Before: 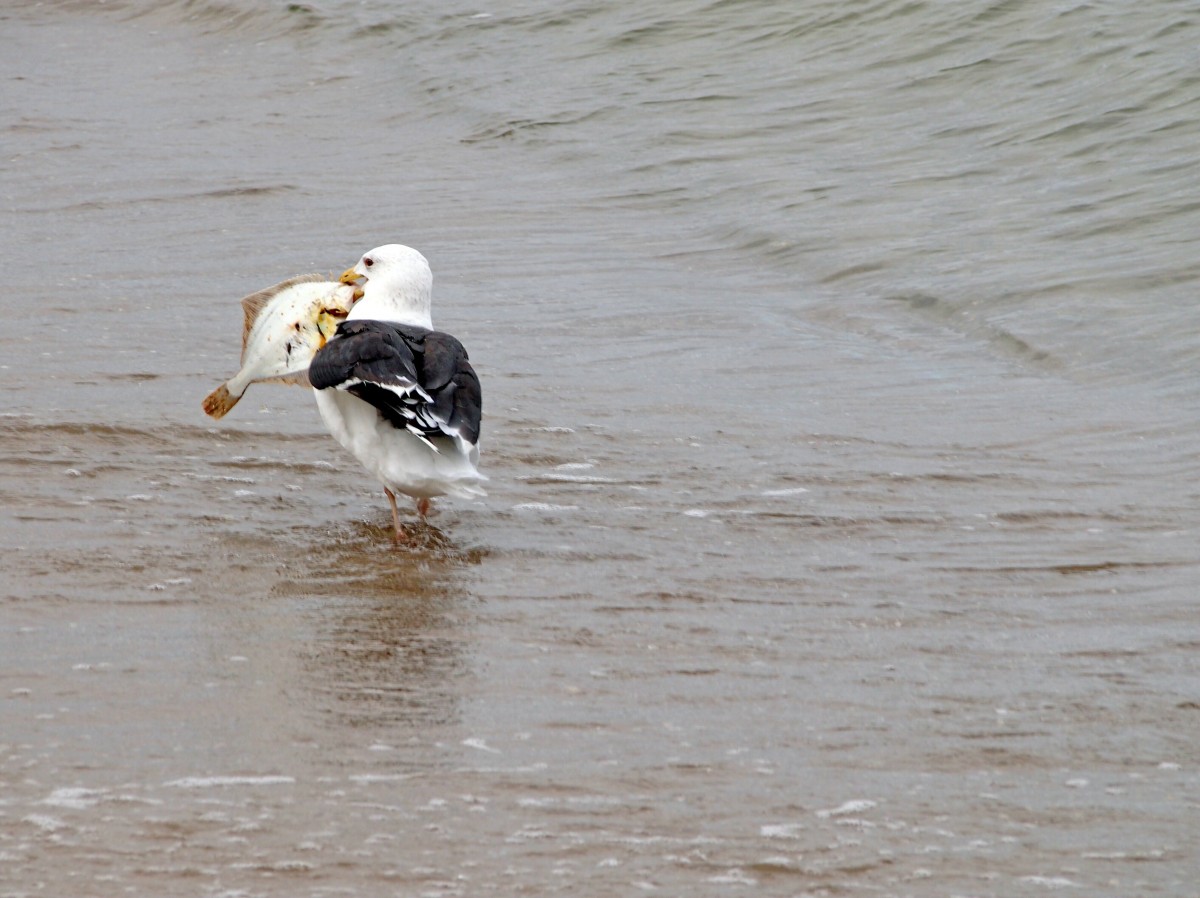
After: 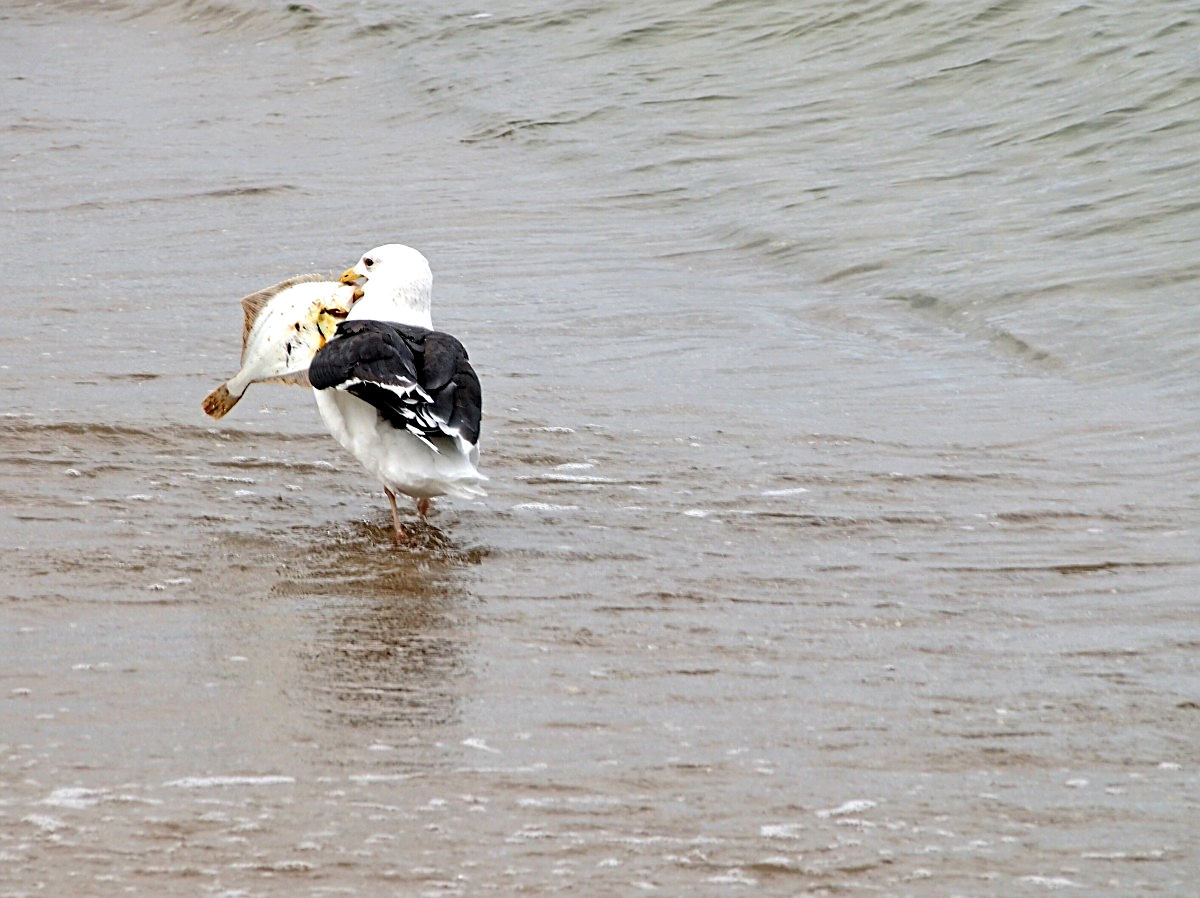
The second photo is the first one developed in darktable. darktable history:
tone equalizer: -8 EV -0.44 EV, -7 EV -0.389 EV, -6 EV -0.357 EV, -5 EV -0.256 EV, -3 EV 0.234 EV, -2 EV 0.351 EV, -1 EV 0.369 EV, +0 EV 0.439 EV, edges refinement/feathering 500, mask exposure compensation -1.57 EV, preserve details no
sharpen: on, module defaults
